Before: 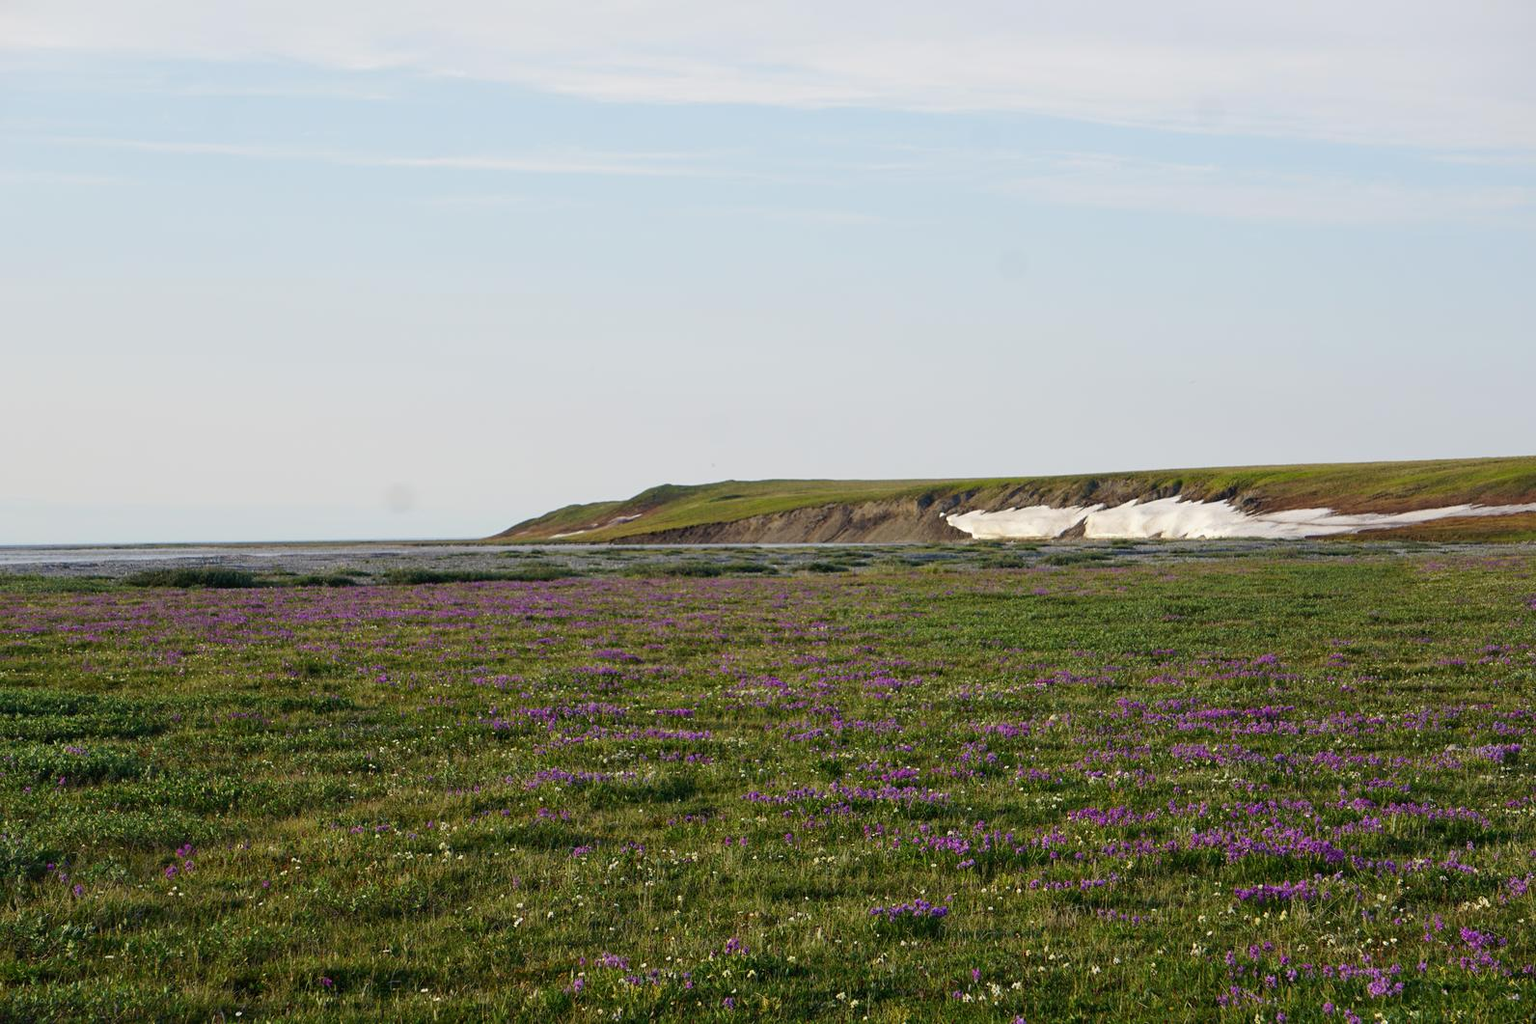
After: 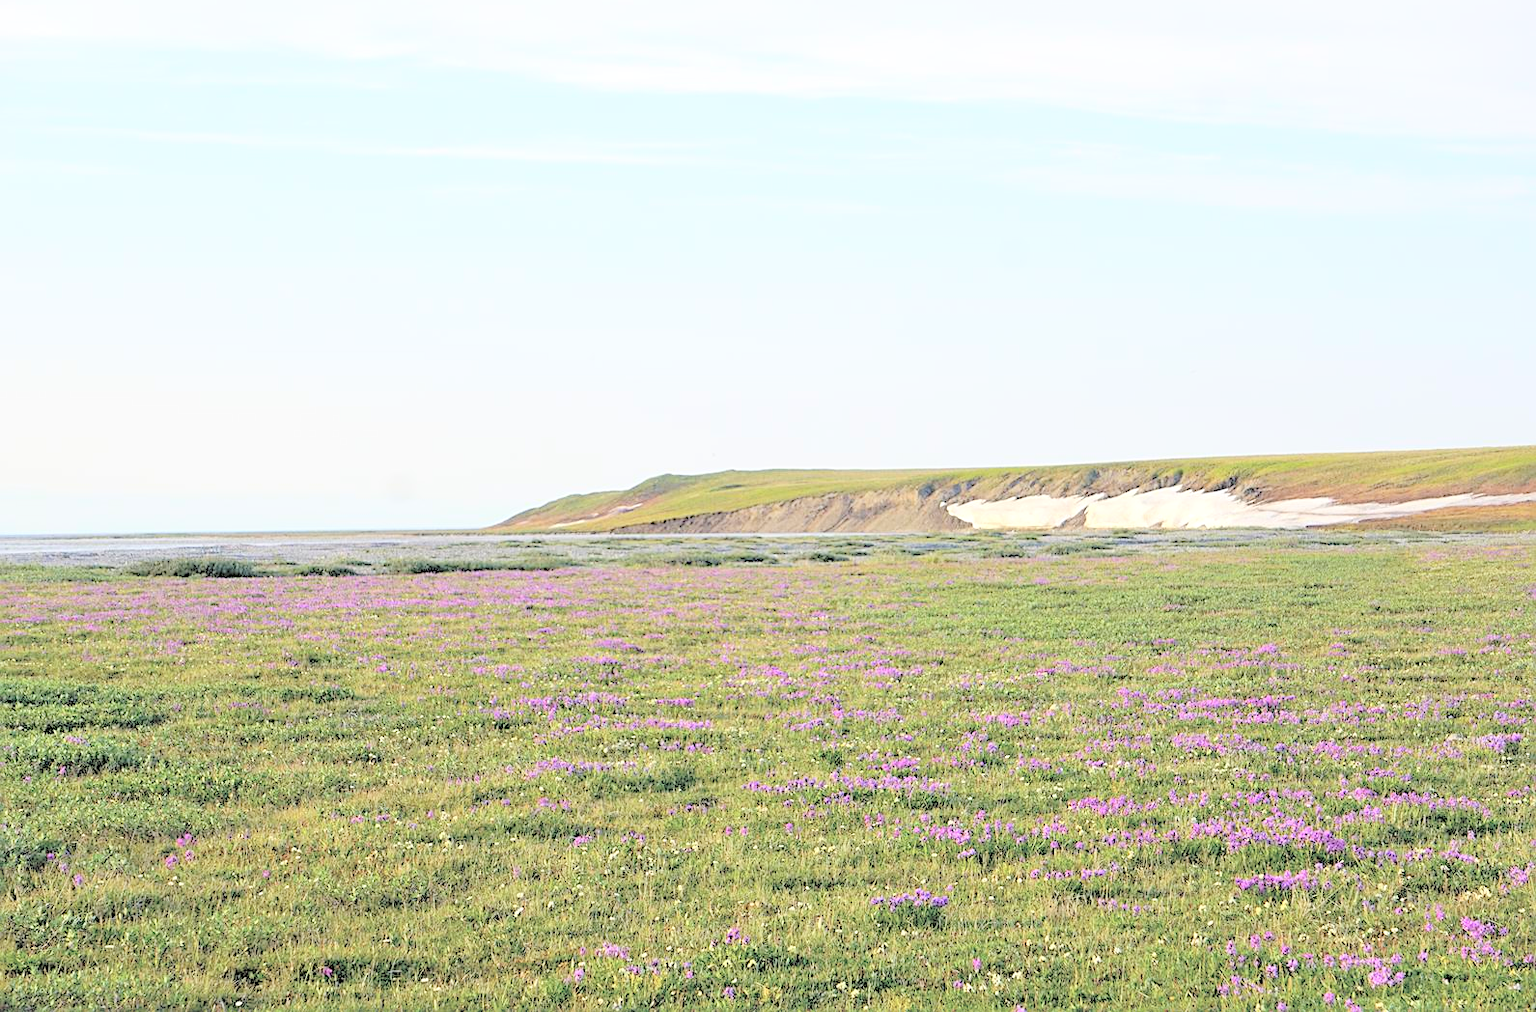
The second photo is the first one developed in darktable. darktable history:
exposure: black level correction 0.003, exposure 0.383 EV, compensate highlight preservation false
sharpen: on, module defaults
crop: top 1.049%, right 0.001%
contrast brightness saturation: brightness 1
